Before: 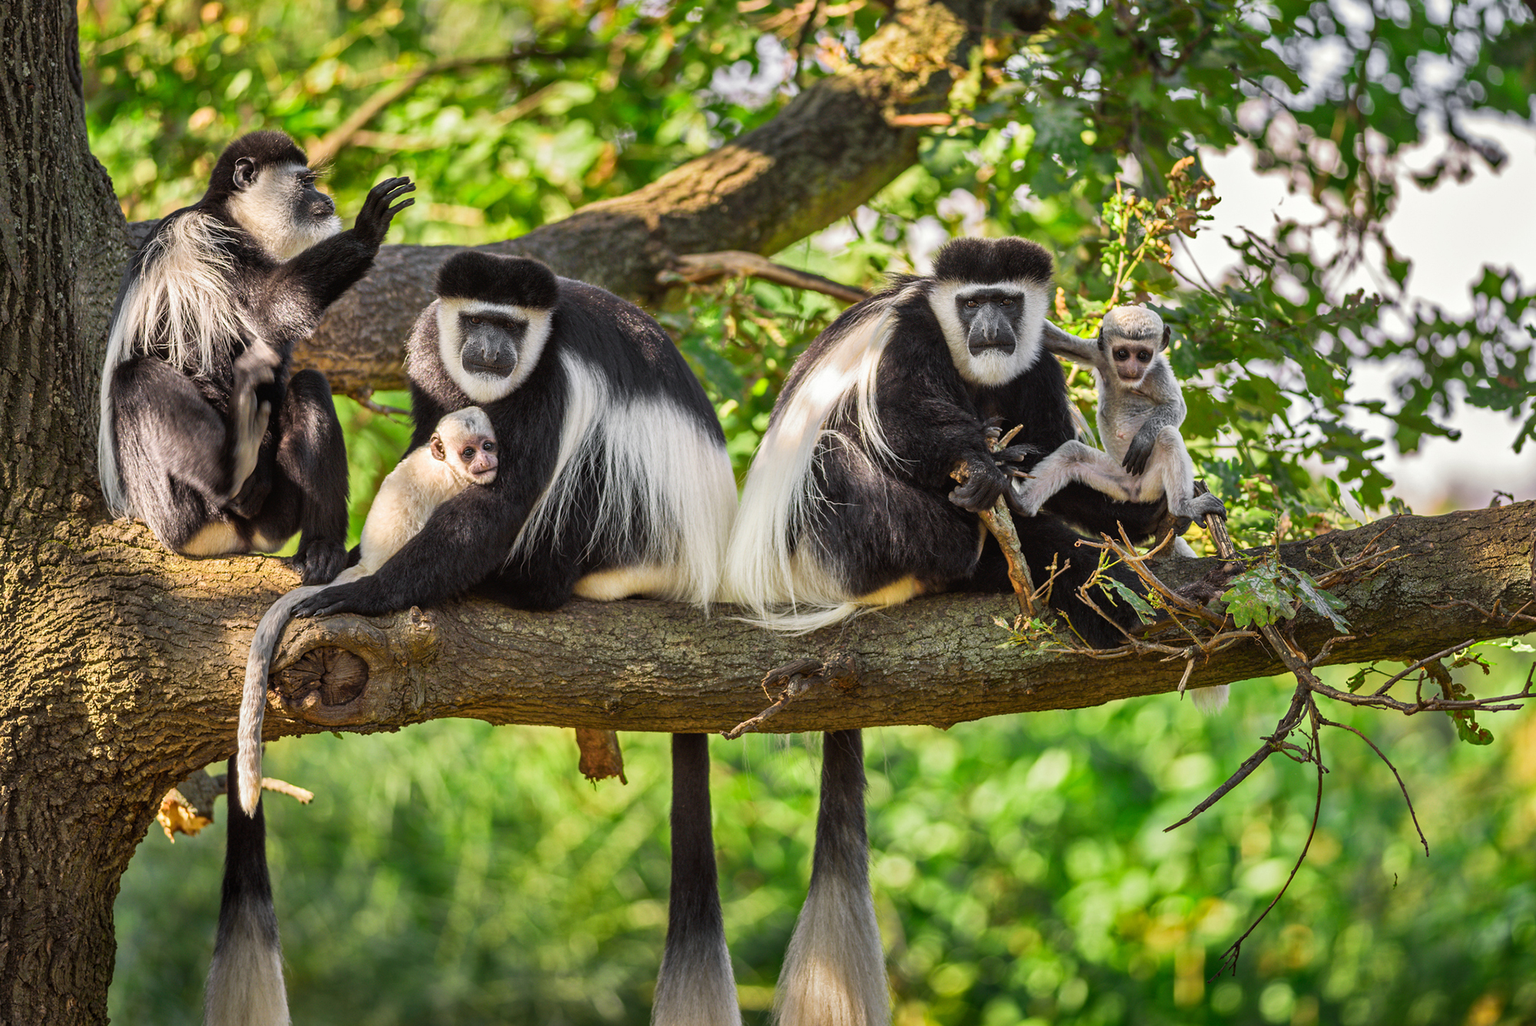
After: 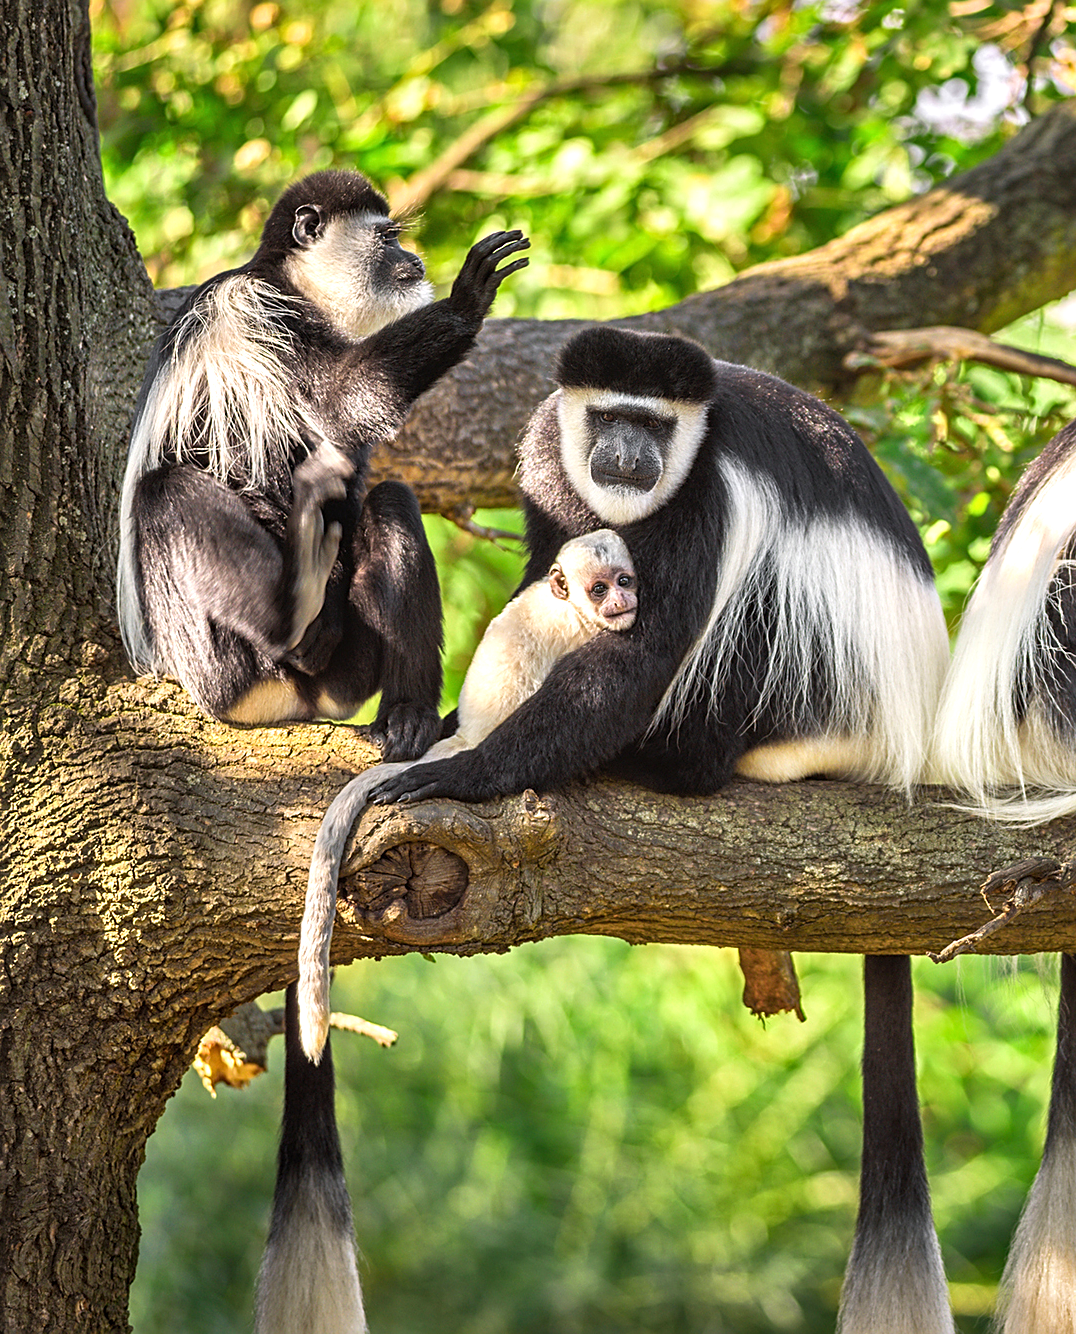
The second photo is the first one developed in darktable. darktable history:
sharpen: on, module defaults
exposure: black level correction 0, exposure 0.5 EV, compensate exposure bias true, compensate highlight preservation false
crop: left 0.587%, right 45.588%, bottom 0.086%
